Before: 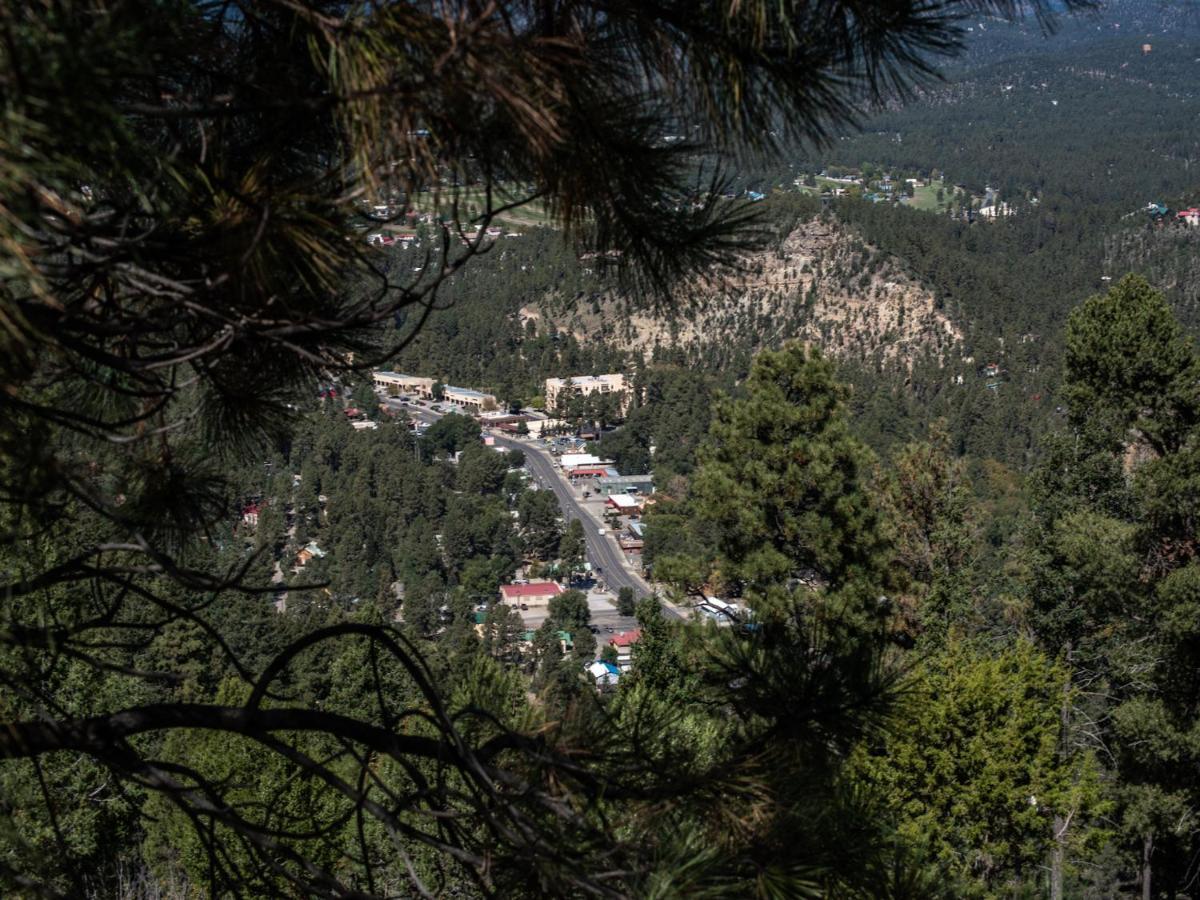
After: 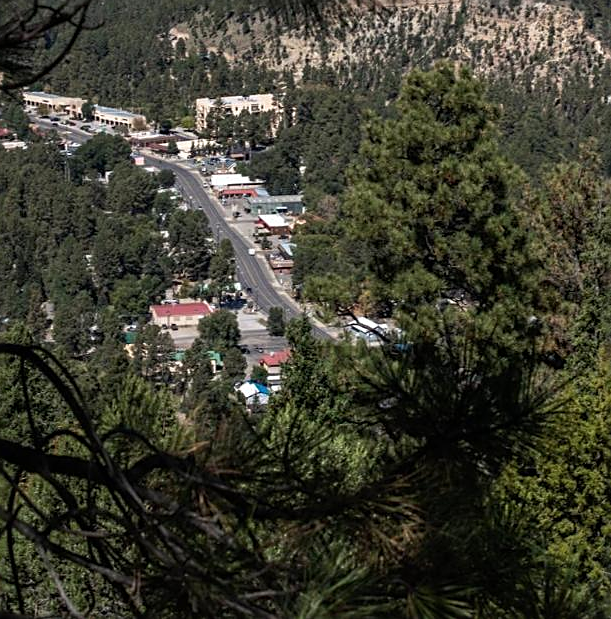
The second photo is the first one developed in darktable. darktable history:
sharpen: on, module defaults
crop and rotate: left 29.237%, top 31.152%, right 19.807%
